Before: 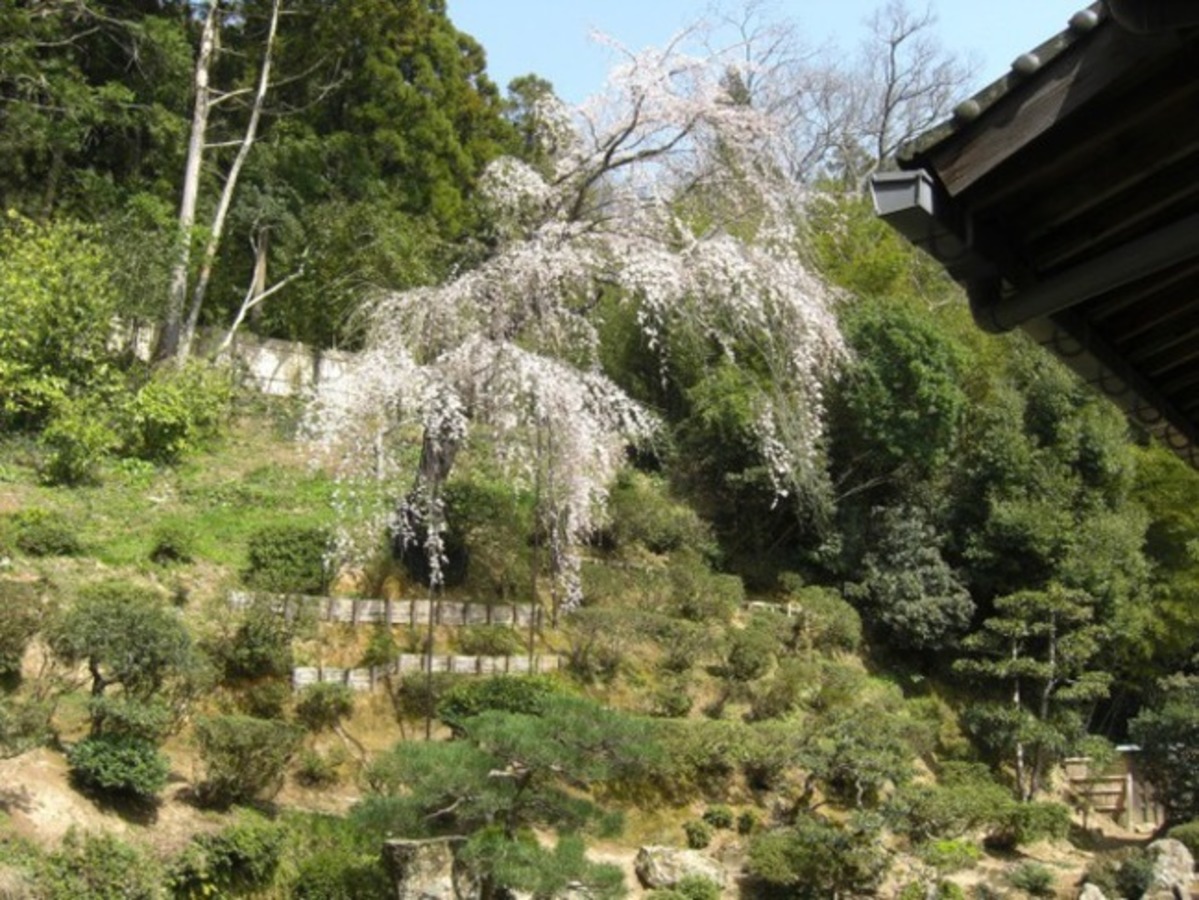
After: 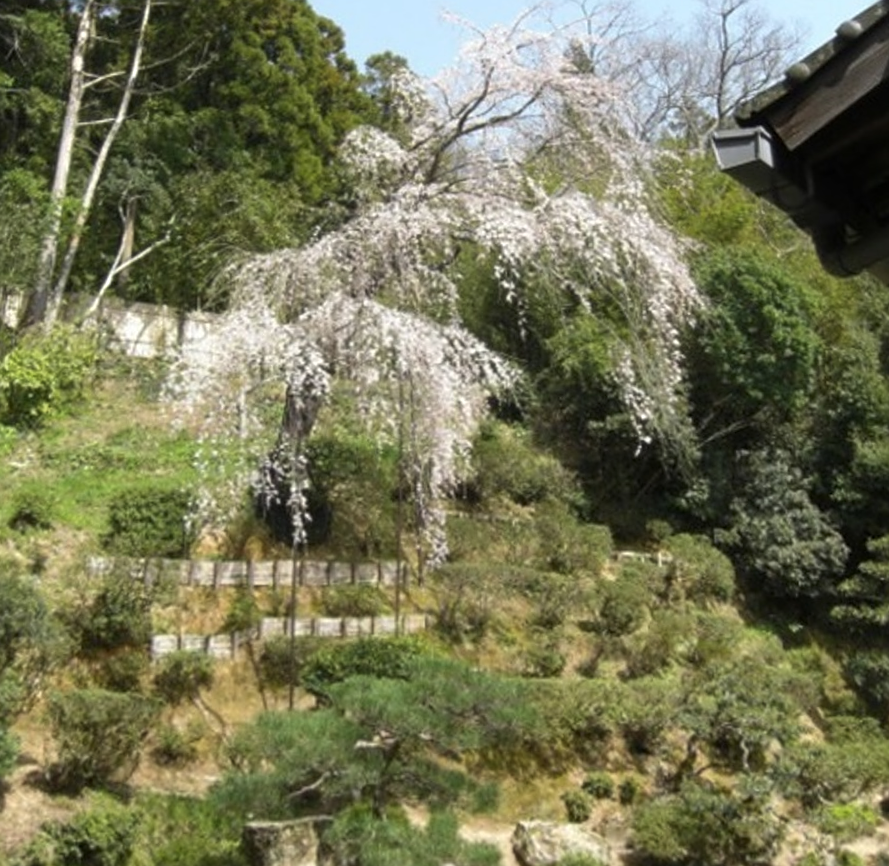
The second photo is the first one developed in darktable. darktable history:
soften: size 10%, saturation 50%, brightness 0.2 EV, mix 10%
rotate and perspective: rotation -1.68°, lens shift (vertical) -0.146, crop left 0.049, crop right 0.912, crop top 0.032, crop bottom 0.96
crop and rotate: left 9.597%, right 10.195%
sharpen: on, module defaults
